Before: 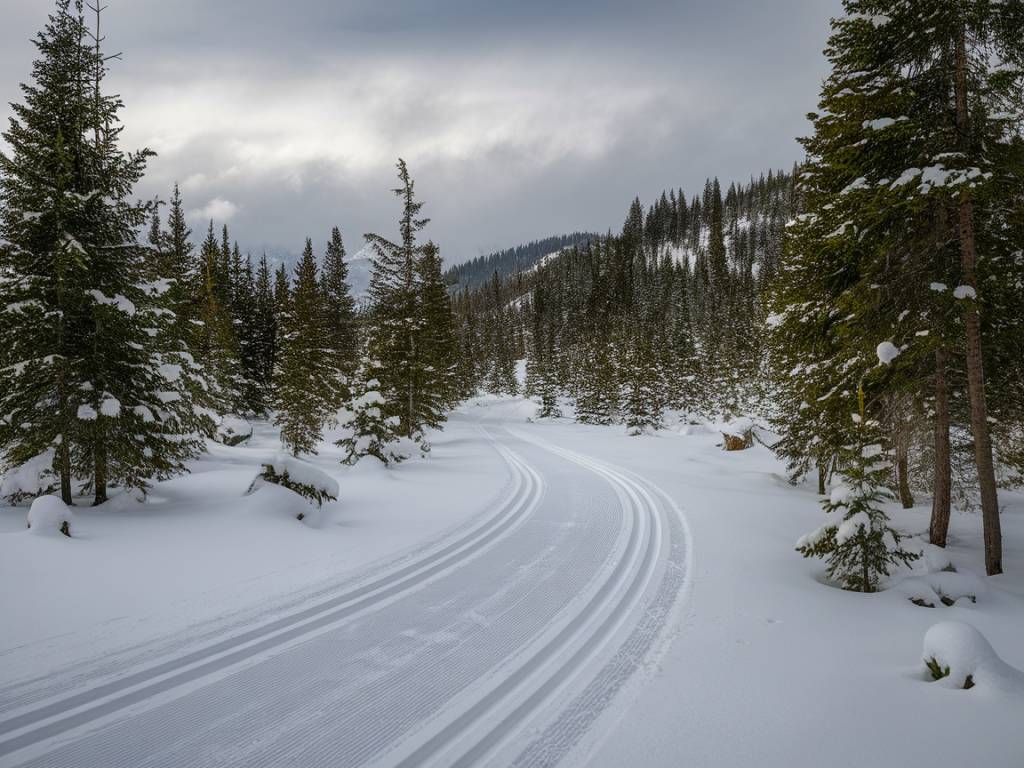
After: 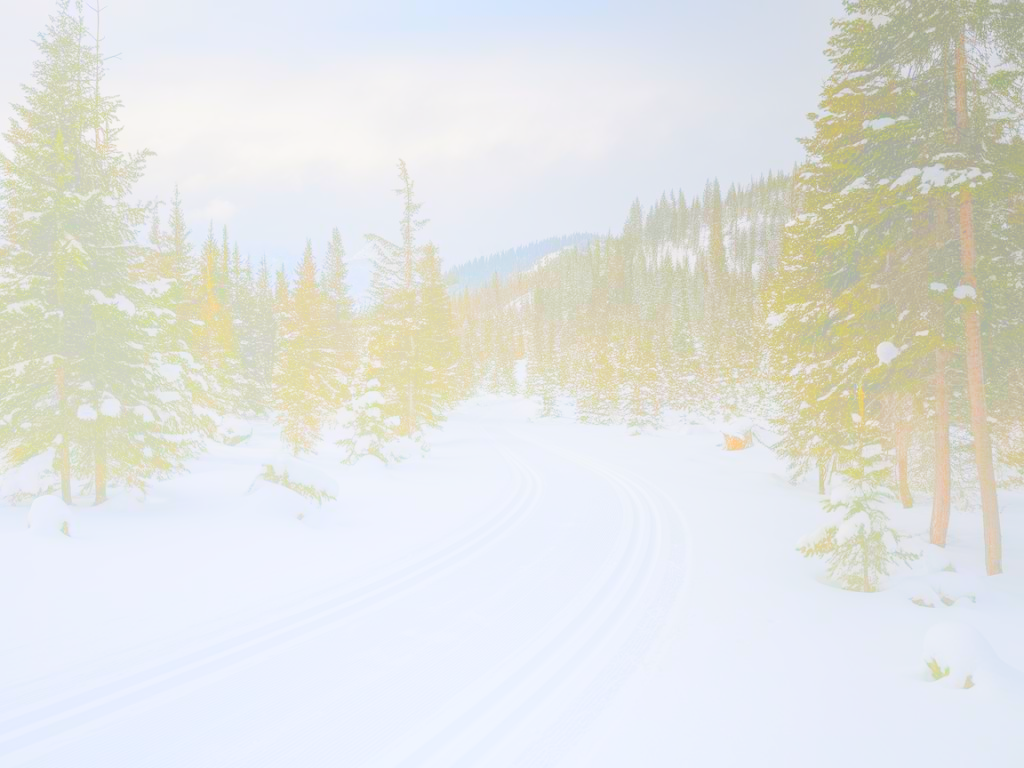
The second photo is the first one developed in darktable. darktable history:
color balance rgb: shadows lift › chroma 1%, shadows lift › hue 113°, highlights gain › chroma 0.2%, highlights gain › hue 333°, perceptual saturation grading › global saturation 20%, perceptual saturation grading › highlights -50%, perceptual saturation grading › shadows 25%, contrast -20%
bloom: size 70%, threshold 25%, strength 70%
